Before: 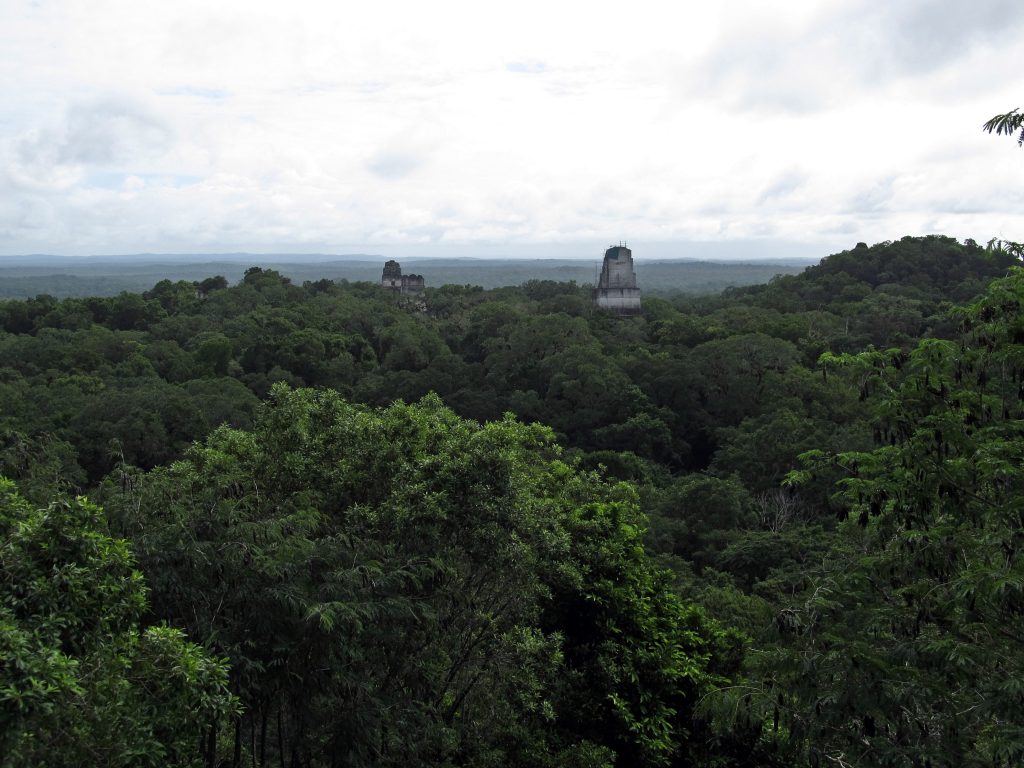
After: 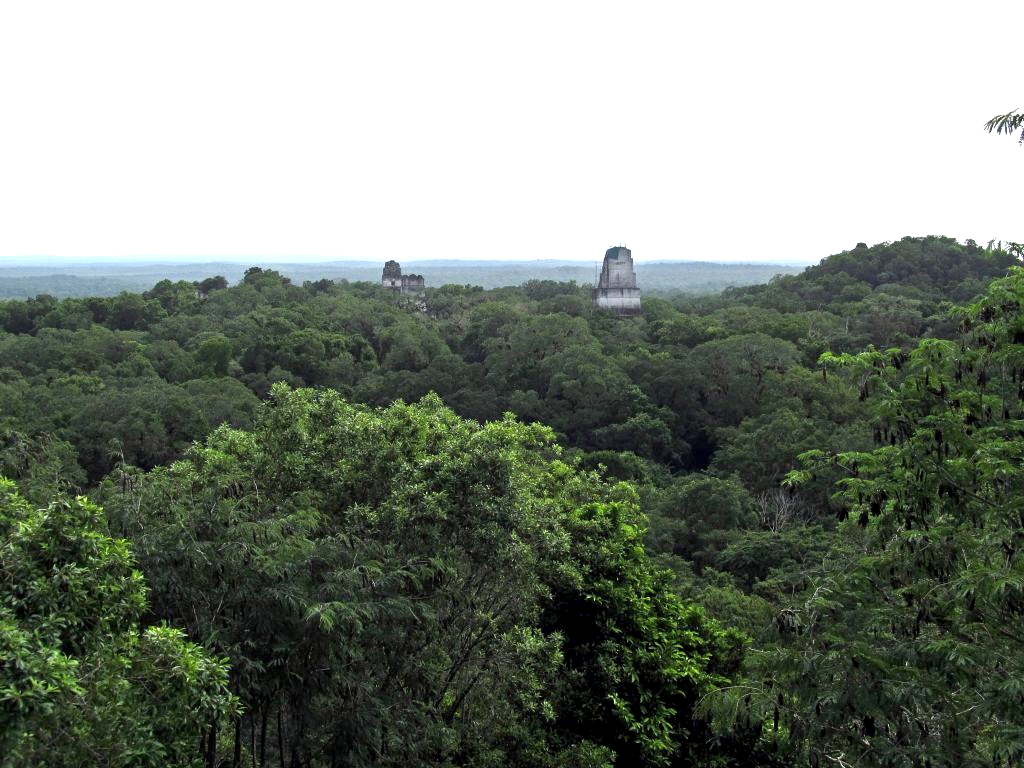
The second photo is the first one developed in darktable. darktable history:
exposure: black level correction 0.001, exposure 1.316 EV, compensate highlight preservation false
